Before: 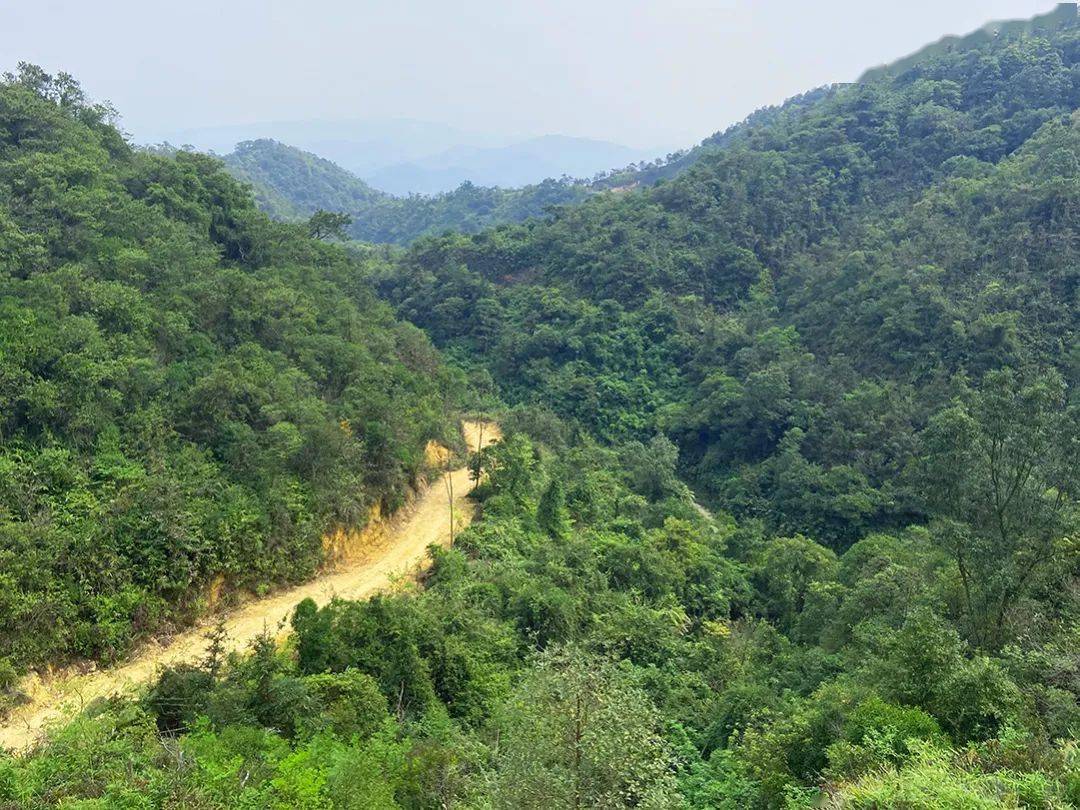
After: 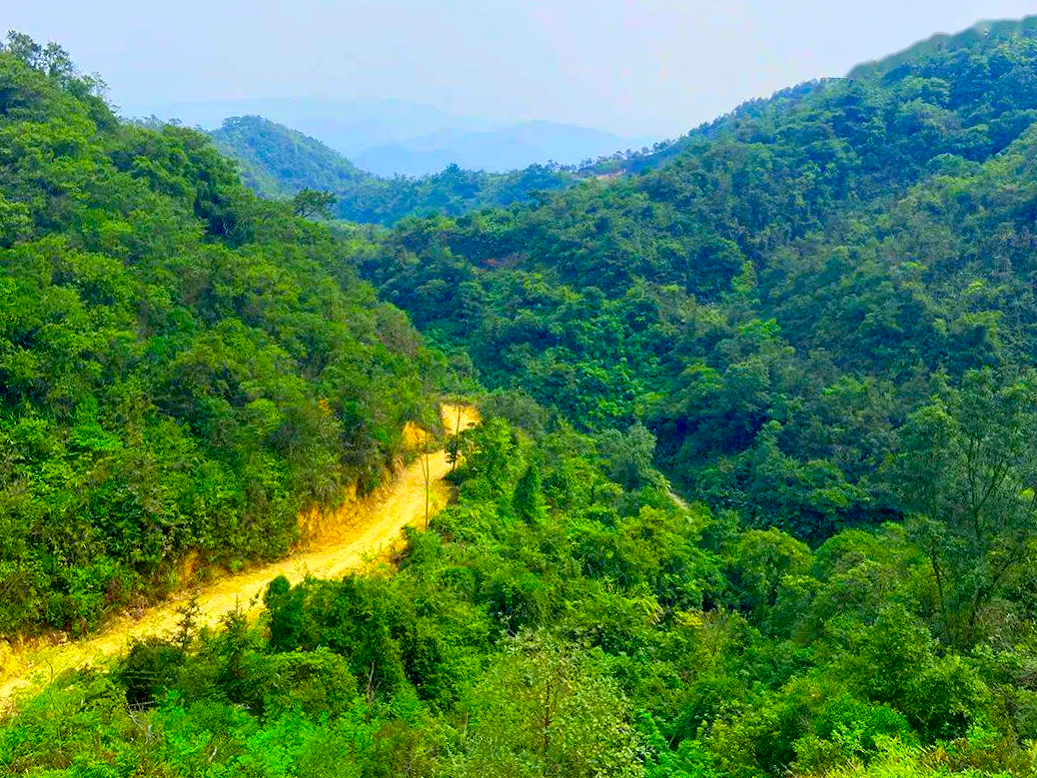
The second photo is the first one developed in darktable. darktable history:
velvia: strength 32.11%, mid-tones bias 0.207
exposure: black level correction 0.011, compensate highlight preservation false
contrast brightness saturation: saturation 0.485
crop and rotate: angle -1.79°
